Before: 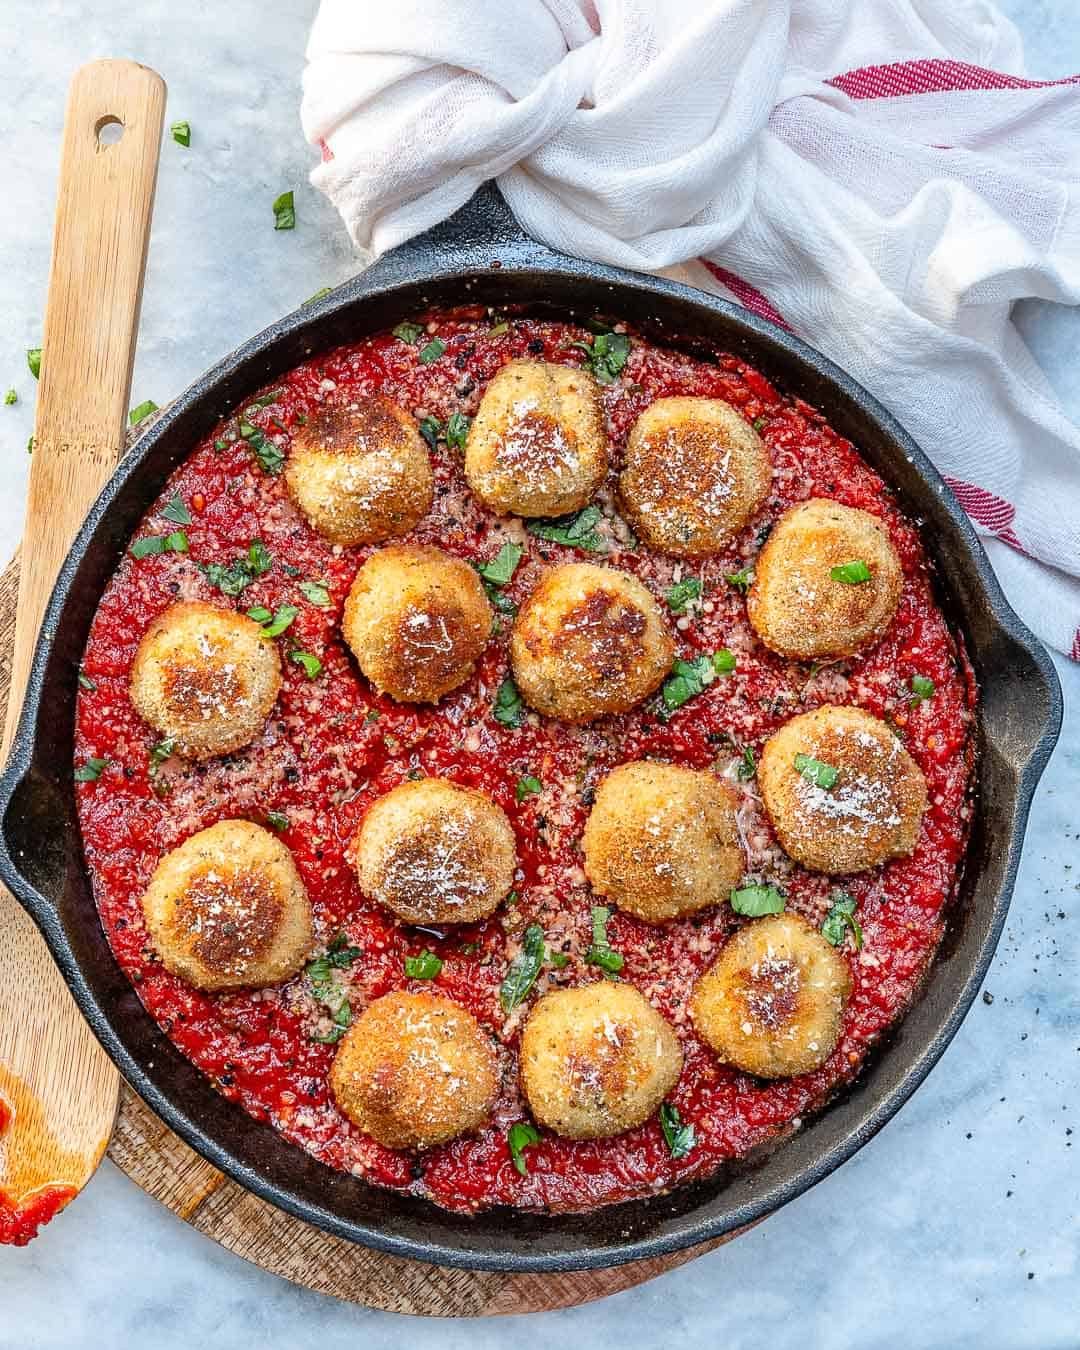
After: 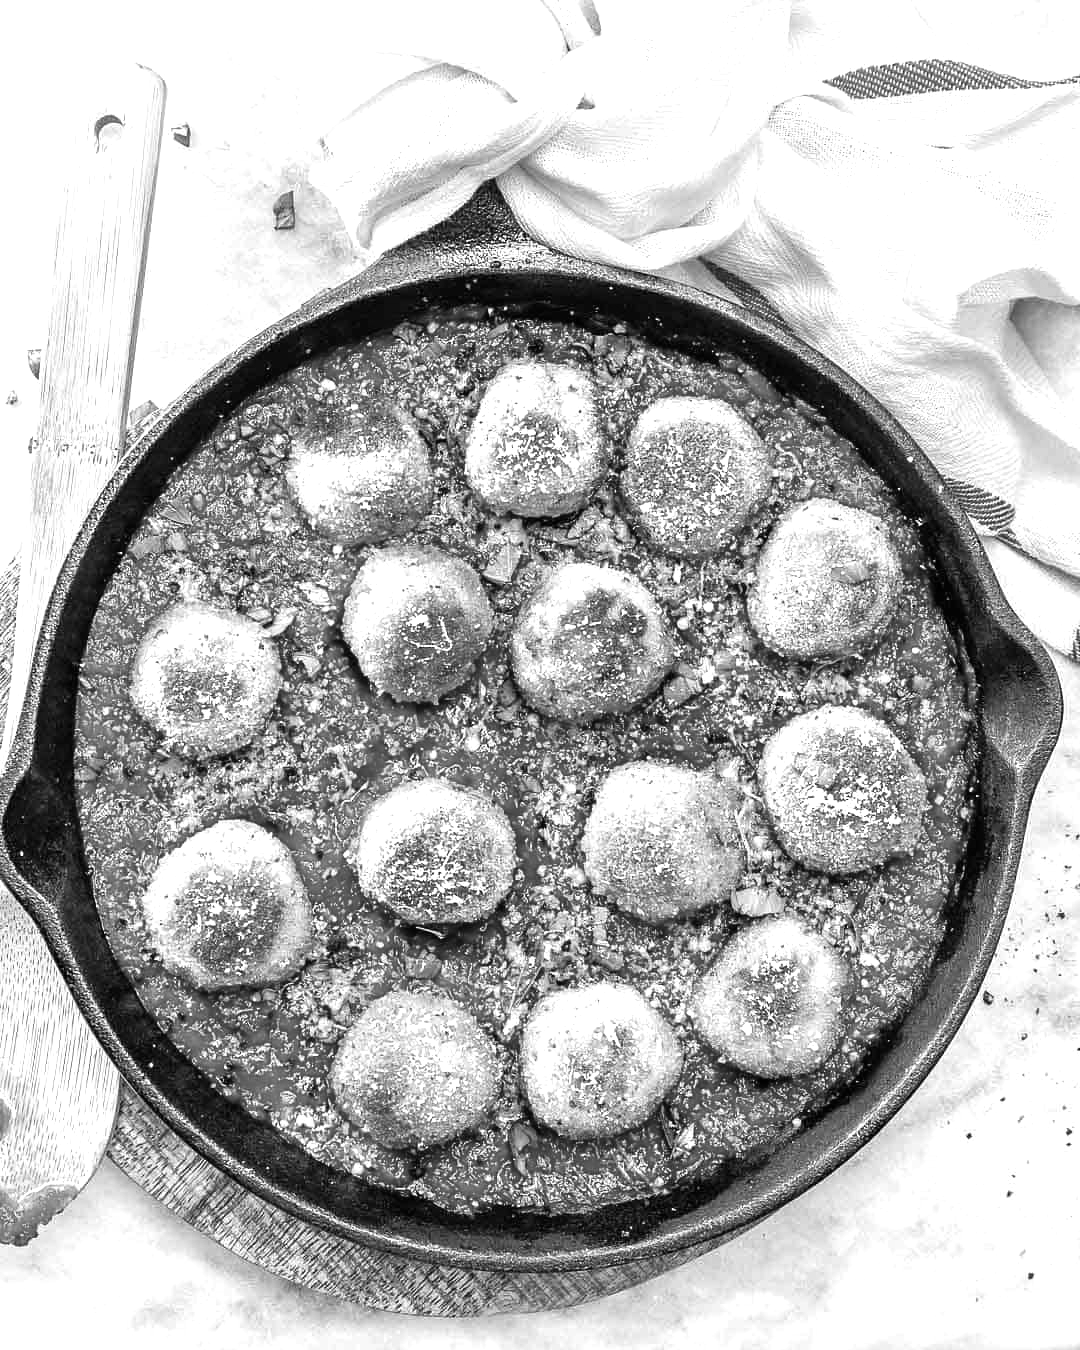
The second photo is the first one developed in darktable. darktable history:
contrast brightness saturation: saturation -1
rgb levels: mode RGB, independent channels, levels [[0, 0.5, 1], [0, 0.521, 1], [0, 0.536, 1]]
shadows and highlights: shadows 12, white point adjustment 1.2, highlights -0.36, soften with gaussian
exposure: black level correction 0, exposure 0.7 EV, compensate exposure bias true, compensate highlight preservation false
